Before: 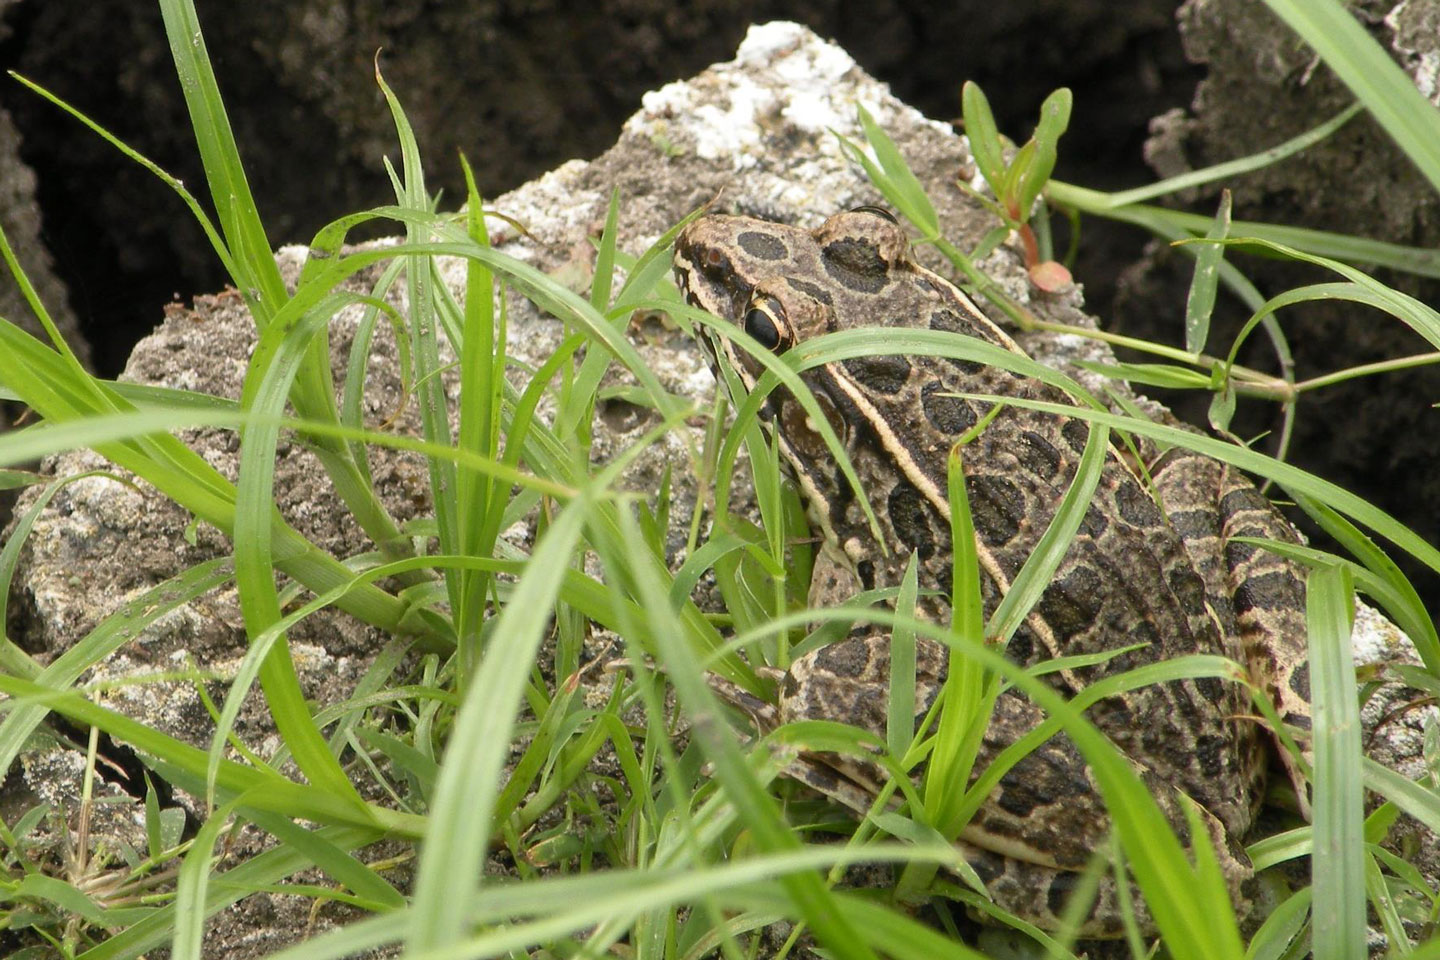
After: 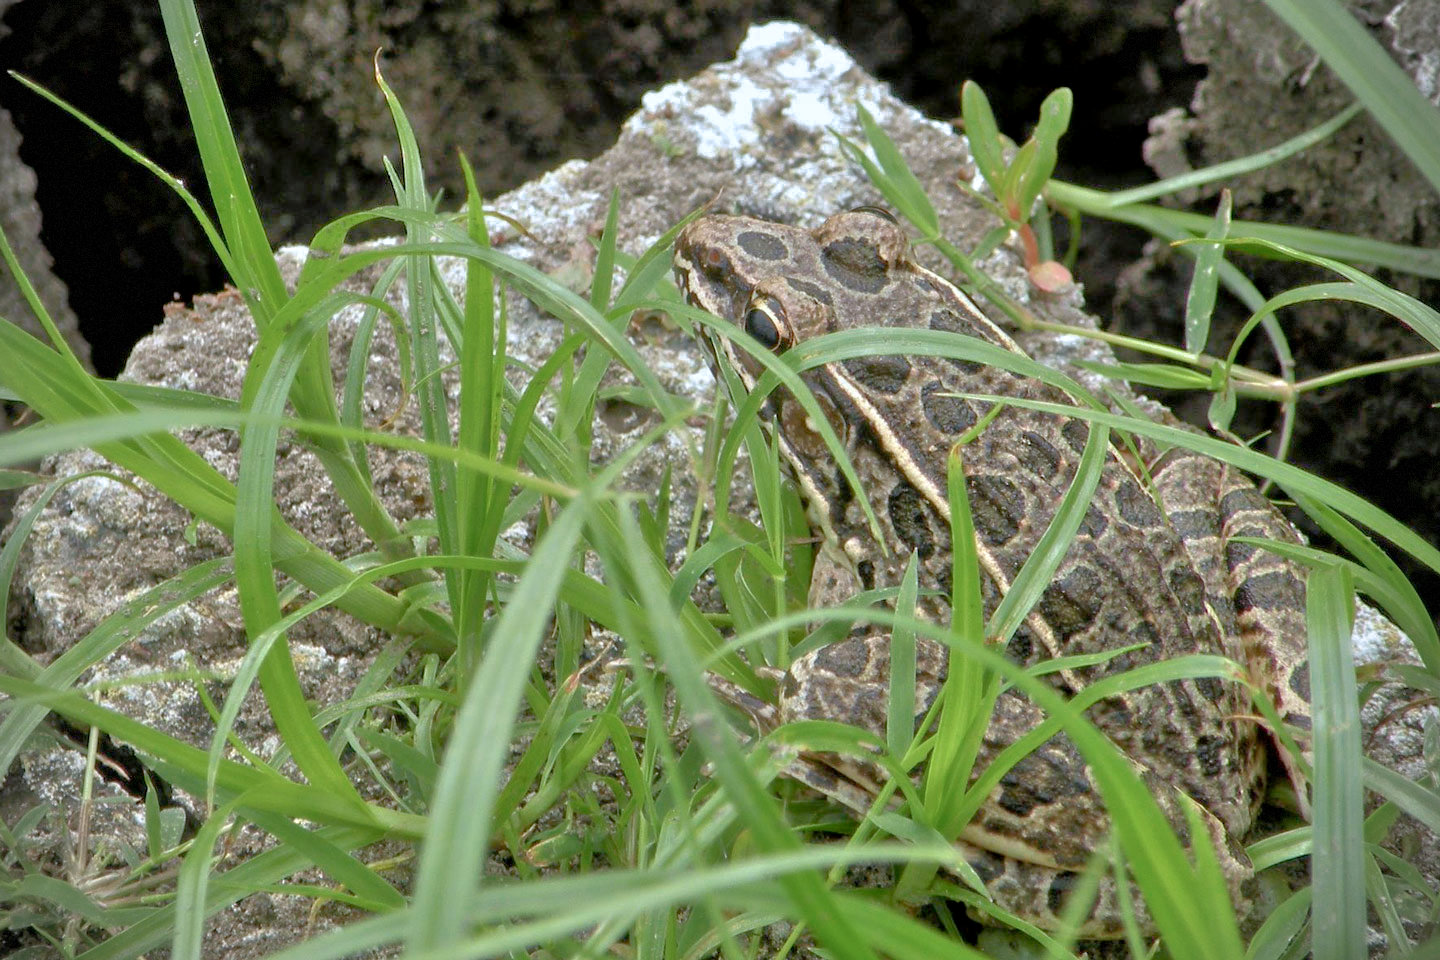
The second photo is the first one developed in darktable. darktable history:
base curve: curves: ch0 [(0, 0) (0.74, 0.67) (1, 1)]
color calibration: illuminant as shot in camera, x 0.369, y 0.376, temperature 4328.46 K, gamut compression 3
shadows and highlights: on, module defaults
color zones: curves: ch0 [(0.25, 0.5) (0.636, 0.25) (0.75, 0.5)]
exposure: black level correction 0.005, exposure 0.001 EV, compensate highlight preservation false
vignetting: dithering 8-bit output, unbound false
tone equalizer: -7 EV 0.15 EV, -6 EV 0.6 EV, -5 EV 1.15 EV, -4 EV 1.33 EV, -3 EV 1.15 EV, -2 EV 0.6 EV, -1 EV 0.15 EV, mask exposure compensation -0.5 EV
